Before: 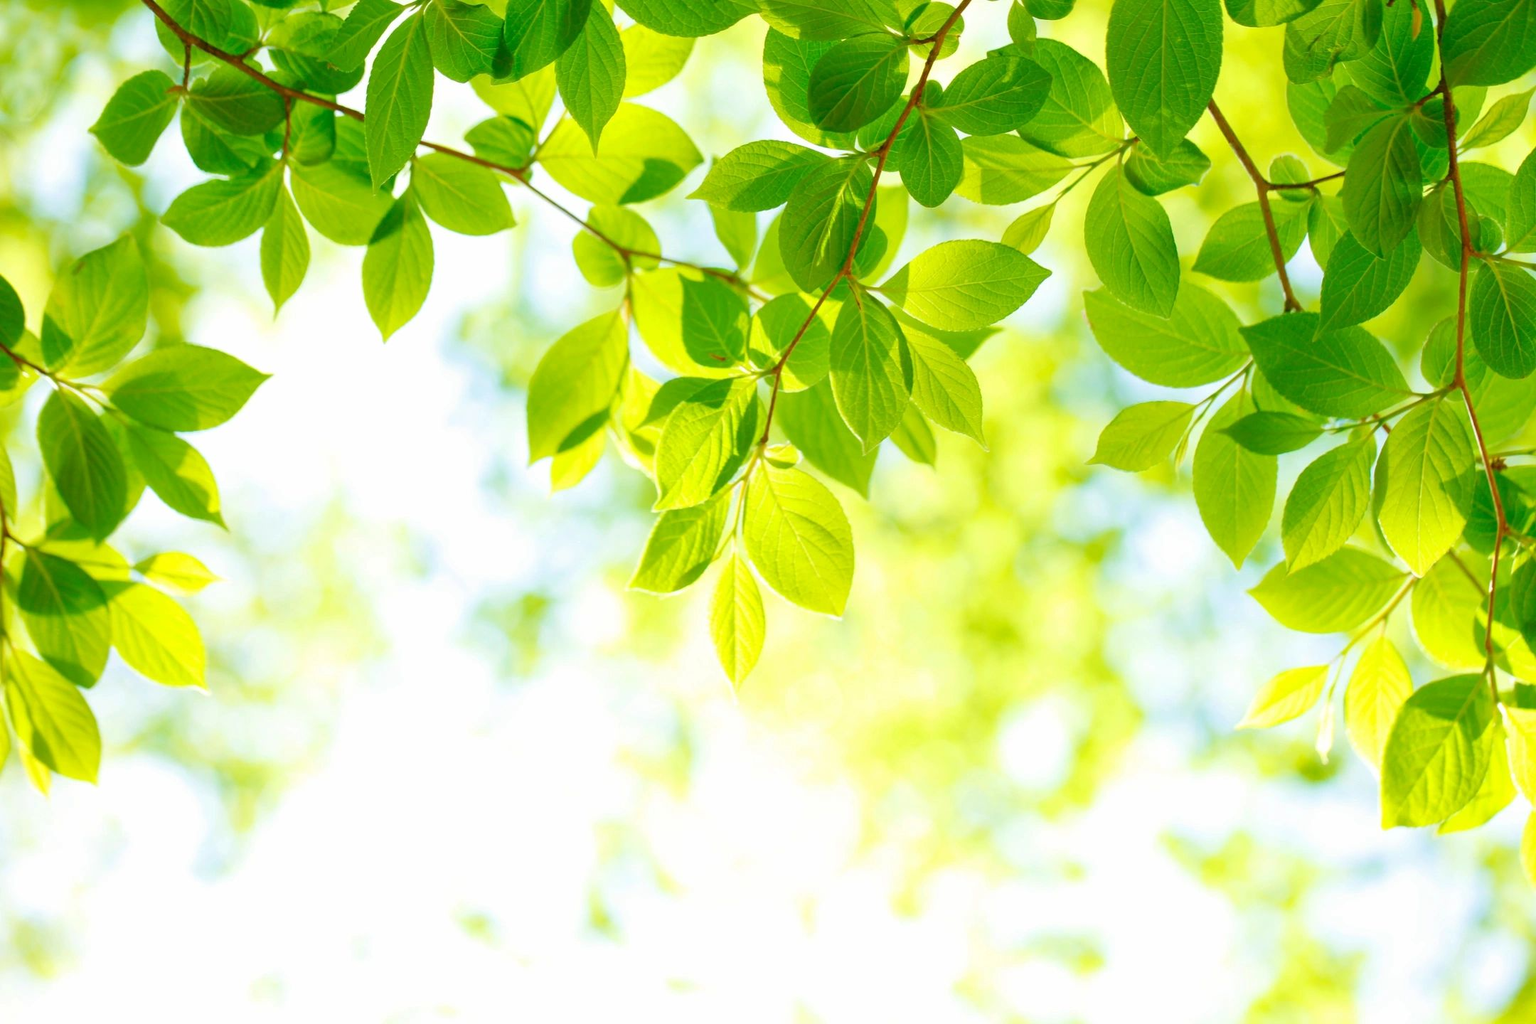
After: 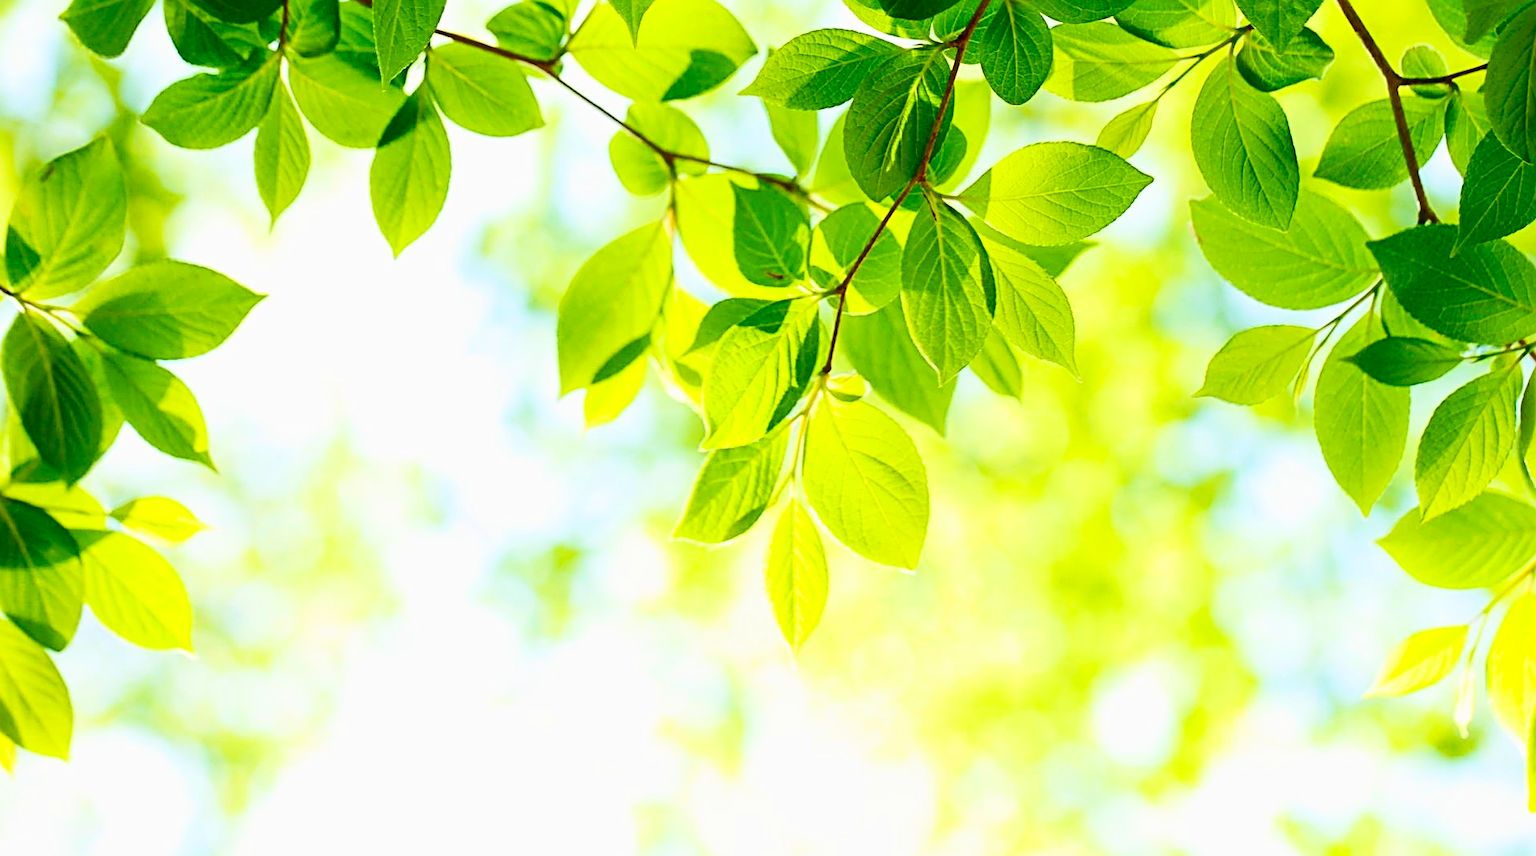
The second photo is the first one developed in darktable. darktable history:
exposure: black level correction 0.002, exposure -0.1 EV, compensate highlight preservation false
crop and rotate: left 2.425%, top 11.305%, right 9.6%, bottom 15.08%
contrast brightness saturation: contrast 0.32, brightness -0.08, saturation 0.17
sharpen: radius 3.025, amount 0.757
